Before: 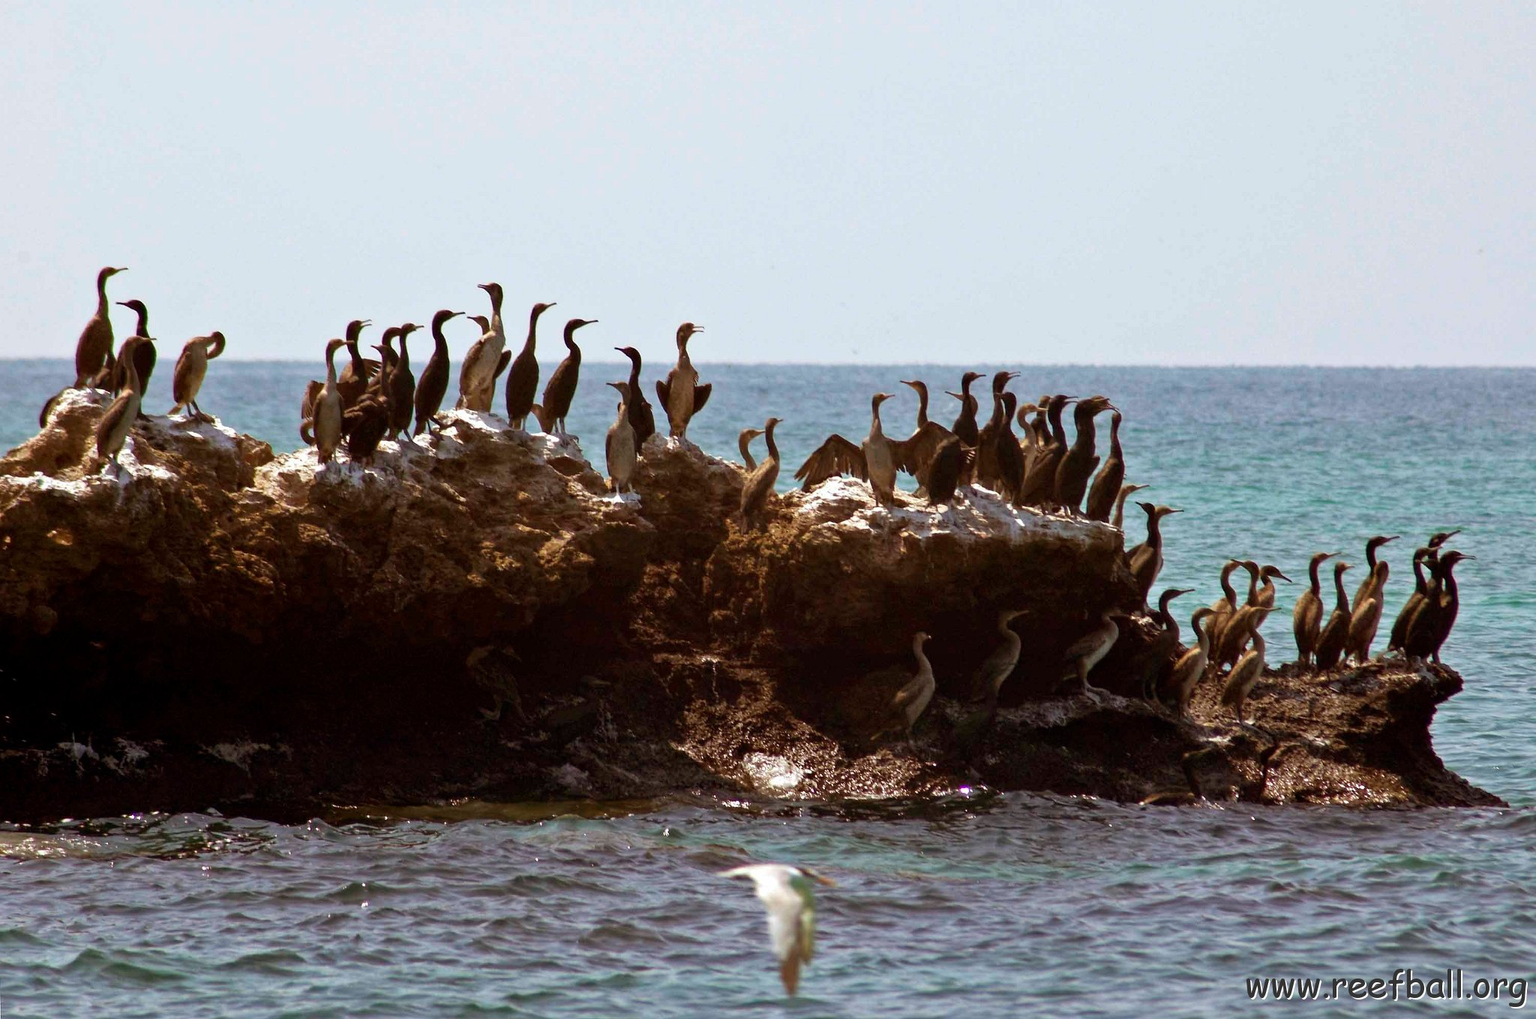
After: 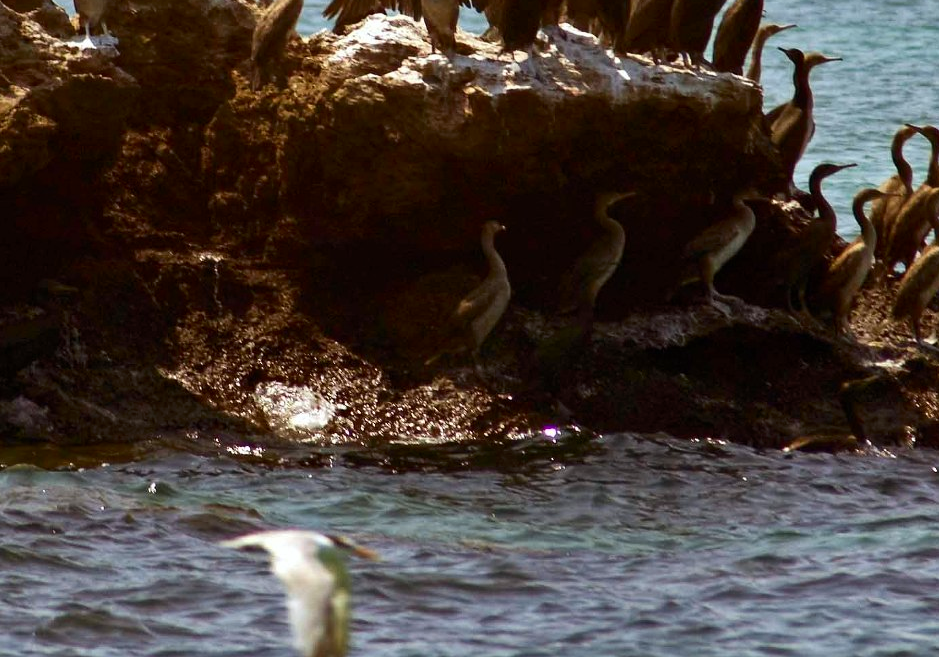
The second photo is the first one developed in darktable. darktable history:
crop: left 35.976%, top 45.819%, right 18.162%, bottom 5.807%
tone curve: curves: ch0 [(0, 0) (0.227, 0.17) (0.766, 0.774) (1, 1)]; ch1 [(0, 0) (0.114, 0.127) (0.437, 0.452) (0.498, 0.495) (0.579, 0.576) (1, 1)]; ch2 [(0, 0) (0.233, 0.259) (0.493, 0.492) (0.568, 0.579) (1, 1)], color space Lab, independent channels, preserve colors none
